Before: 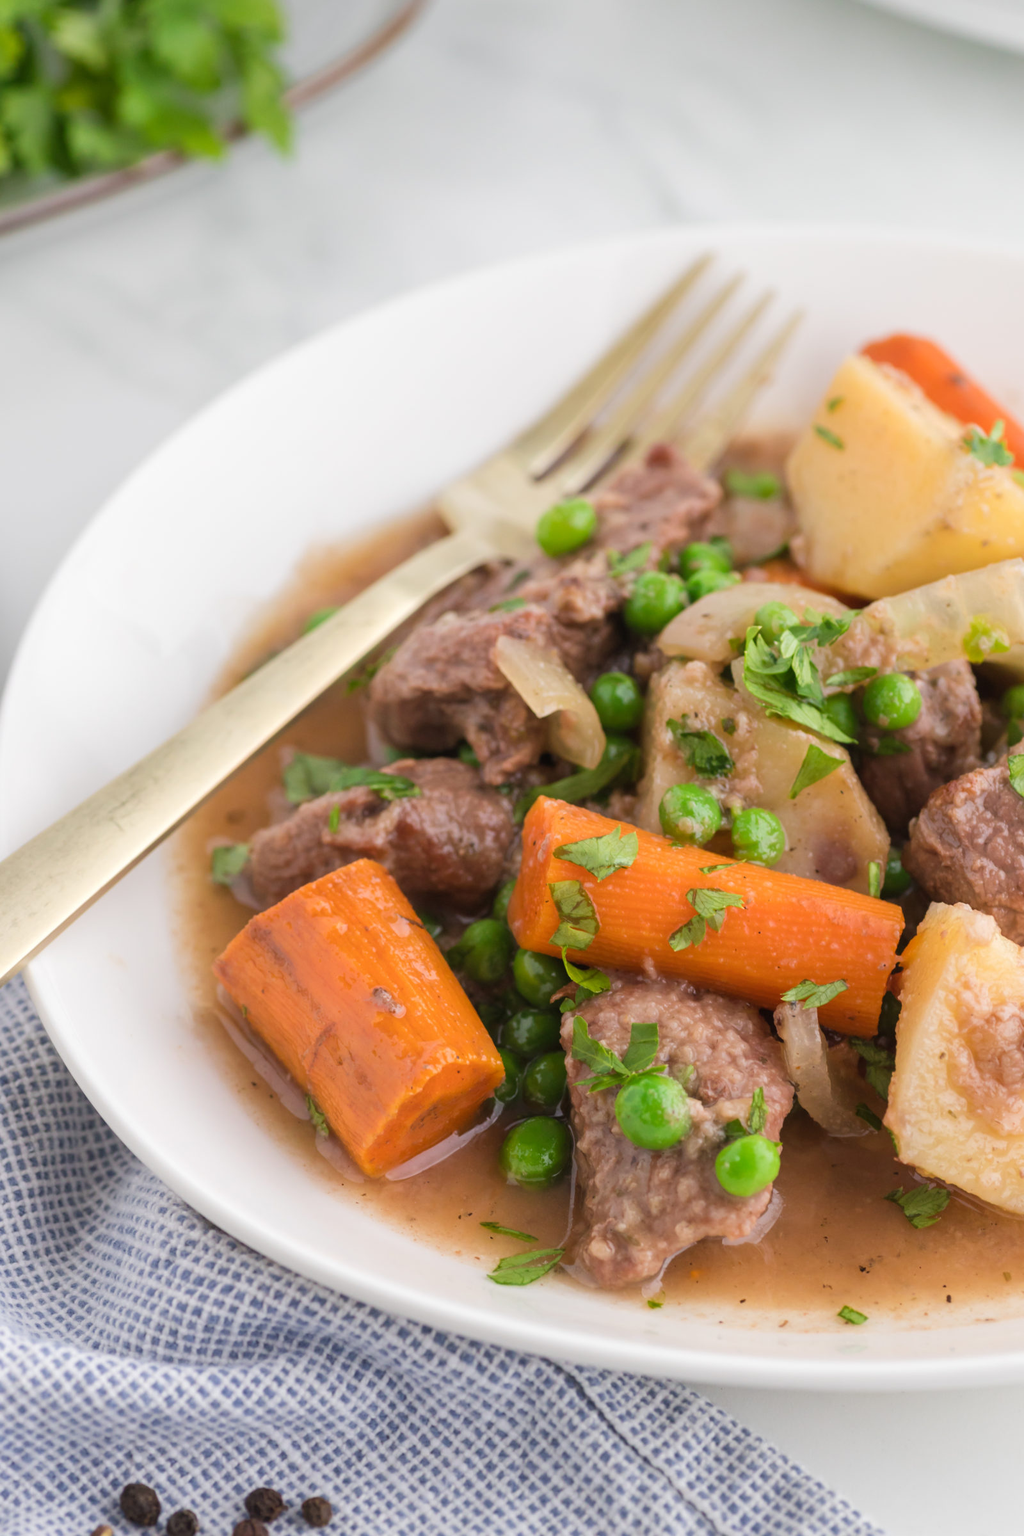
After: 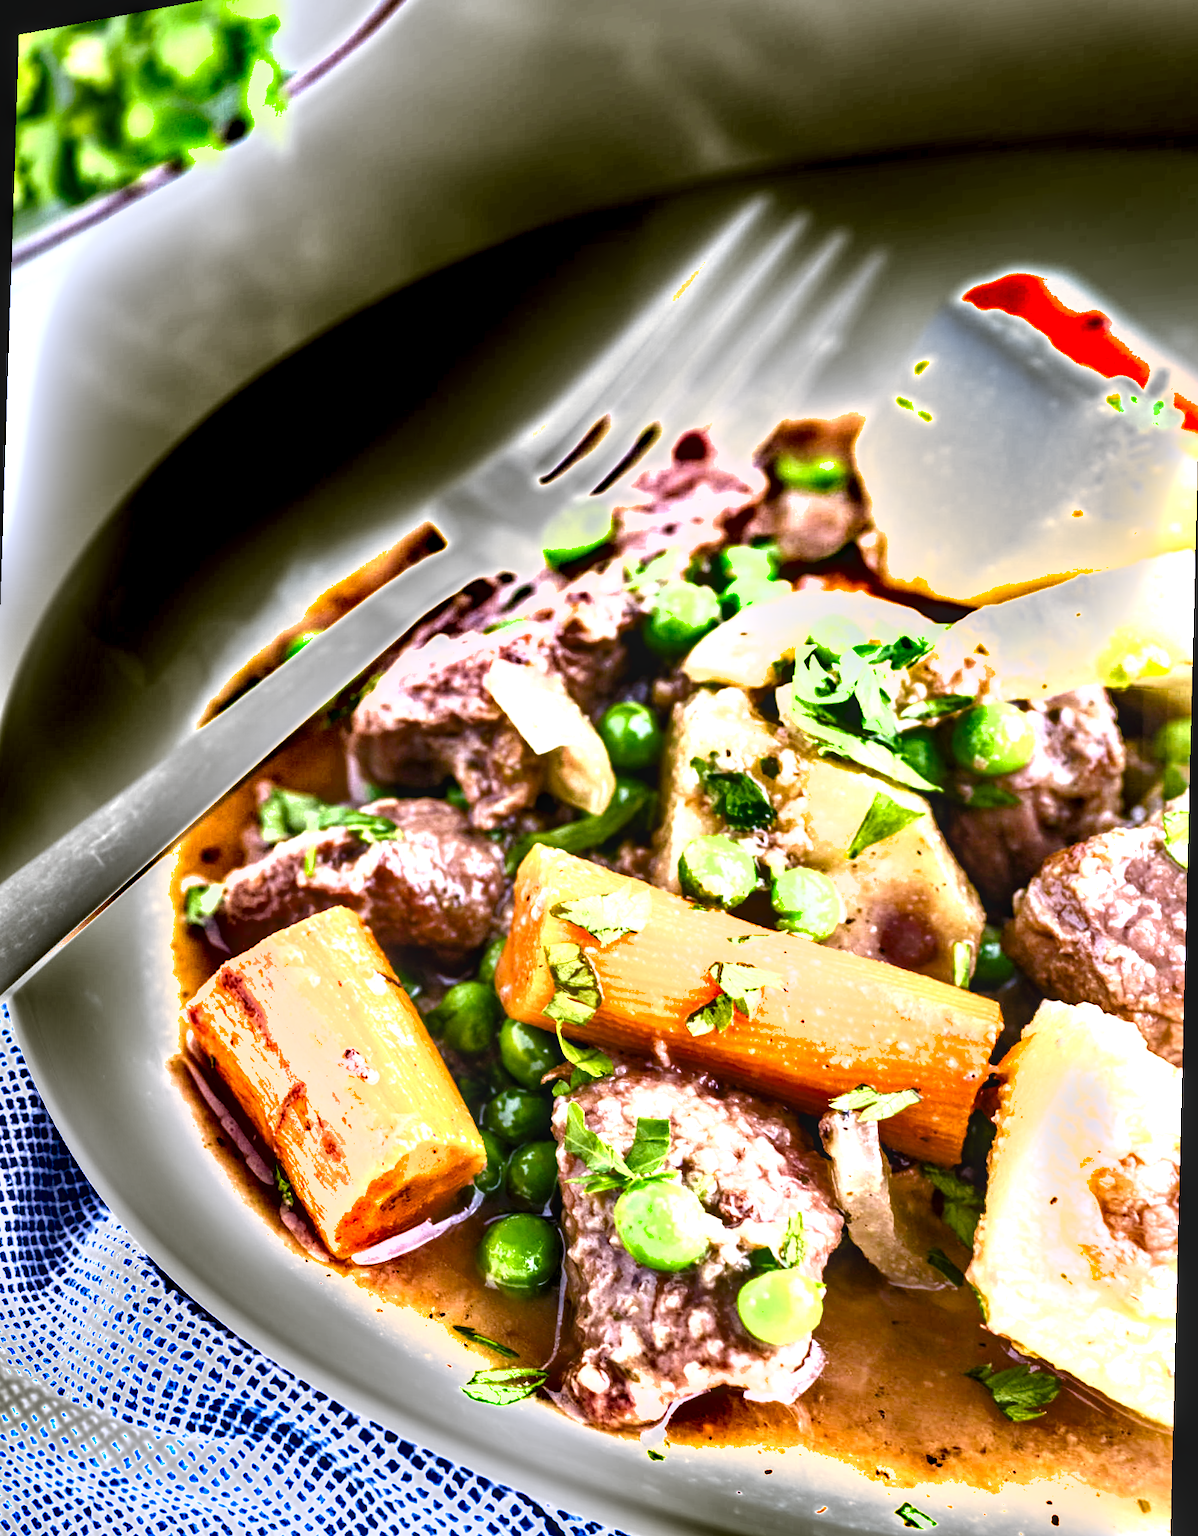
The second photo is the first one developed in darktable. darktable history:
white balance: red 0.871, blue 1.249
haze removal: strength 0.29, distance 0.25, compatibility mode true, adaptive false
shadows and highlights: soften with gaussian
exposure: black level correction 0, exposure 1.6 EV, compensate exposure bias true, compensate highlight preservation false
local contrast: on, module defaults
color balance rgb: shadows lift › chroma 1%, shadows lift › hue 217.2°, power › hue 310.8°, highlights gain › chroma 2%, highlights gain › hue 44.4°, global offset › luminance 0.25%, global offset › hue 171.6°, perceptual saturation grading › global saturation 14.09%, perceptual saturation grading › highlights -30%, perceptual saturation grading › shadows 50.67%, global vibrance 25%, contrast 20%
rotate and perspective: rotation 1.69°, lens shift (vertical) -0.023, lens shift (horizontal) -0.291, crop left 0.025, crop right 0.988, crop top 0.092, crop bottom 0.842
contrast equalizer: y [[0.601, 0.6, 0.598, 0.598, 0.6, 0.601], [0.5 ×6], [0.5 ×6], [0 ×6], [0 ×6]]
